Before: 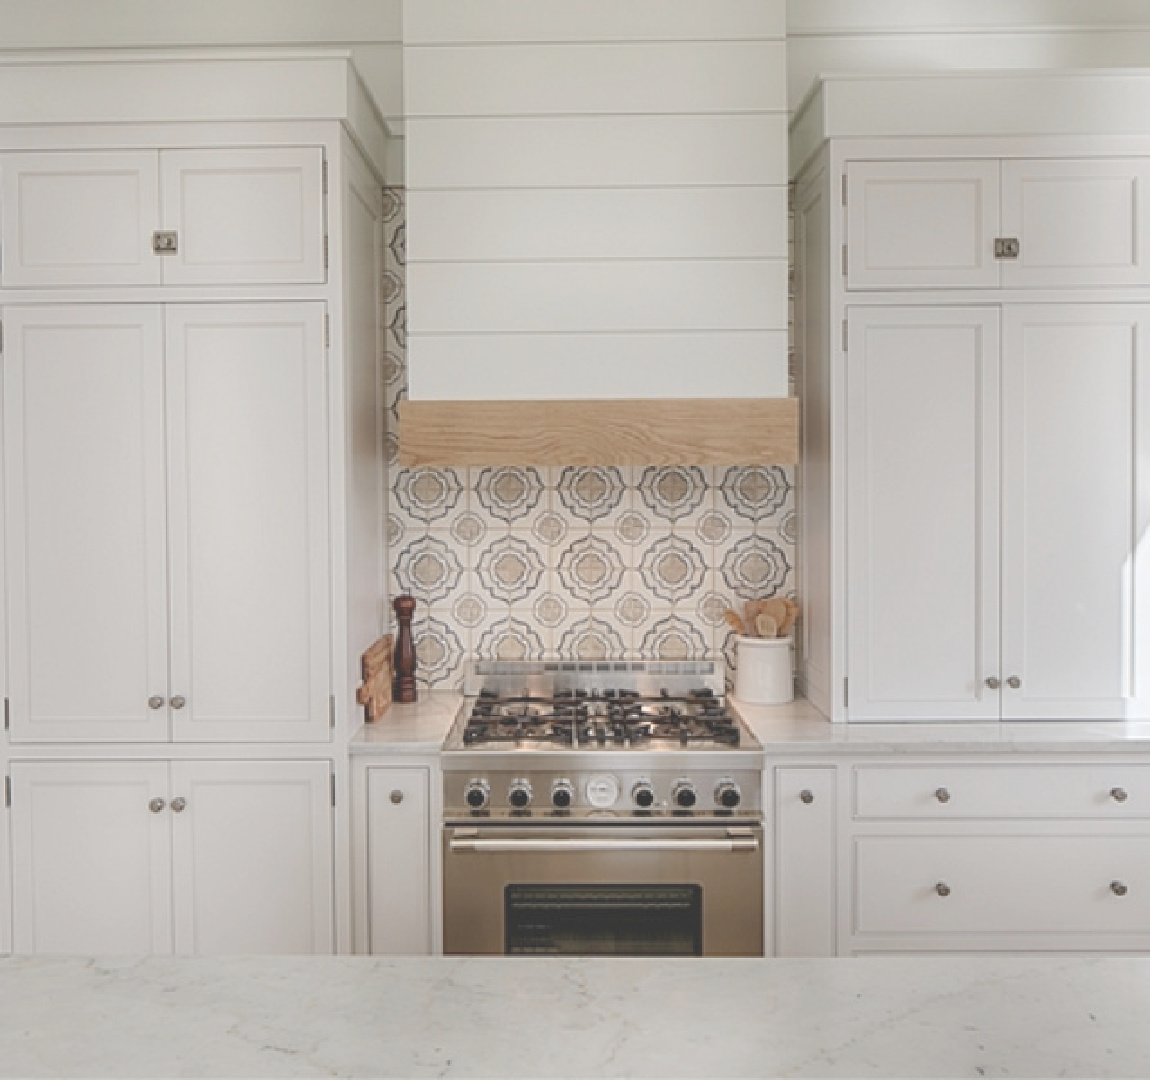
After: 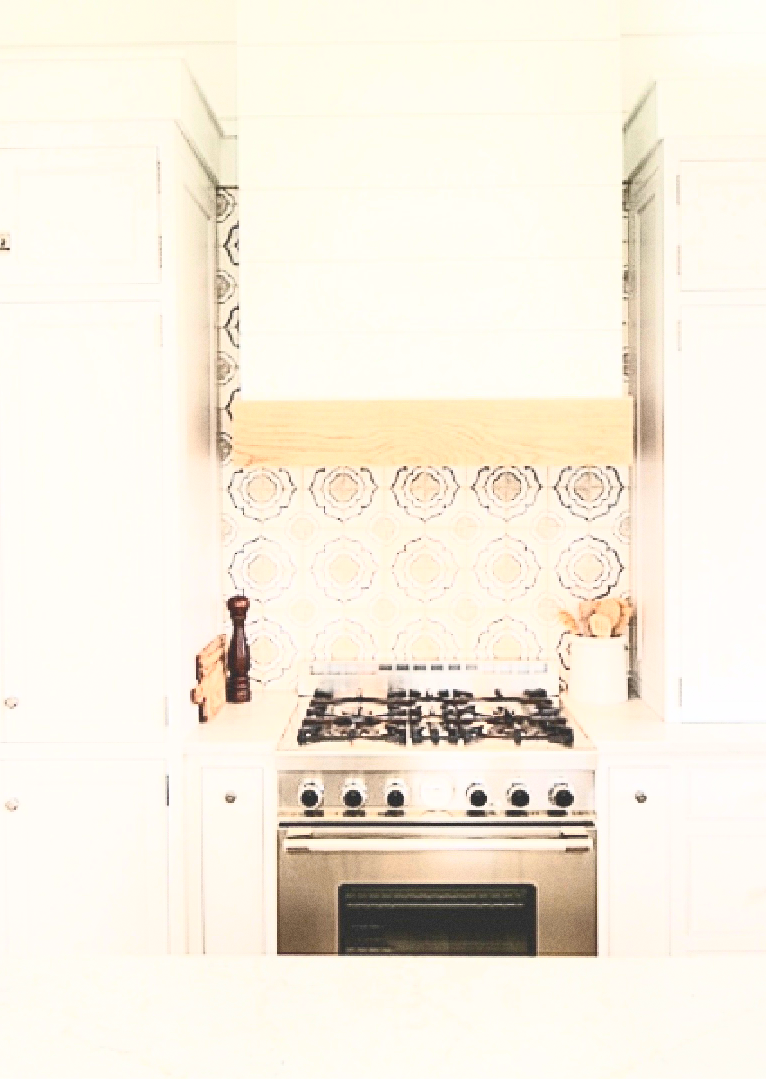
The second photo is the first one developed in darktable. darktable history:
crop and rotate: left 14.436%, right 18.898%
contrast brightness saturation: contrast 0.83, brightness 0.59, saturation 0.59
tone equalizer: -8 EV -0.417 EV, -7 EV -0.389 EV, -6 EV -0.333 EV, -5 EV -0.222 EV, -3 EV 0.222 EV, -2 EV 0.333 EV, -1 EV 0.389 EV, +0 EV 0.417 EV, edges refinement/feathering 500, mask exposure compensation -1.57 EV, preserve details no
grain: coarseness 0.09 ISO
